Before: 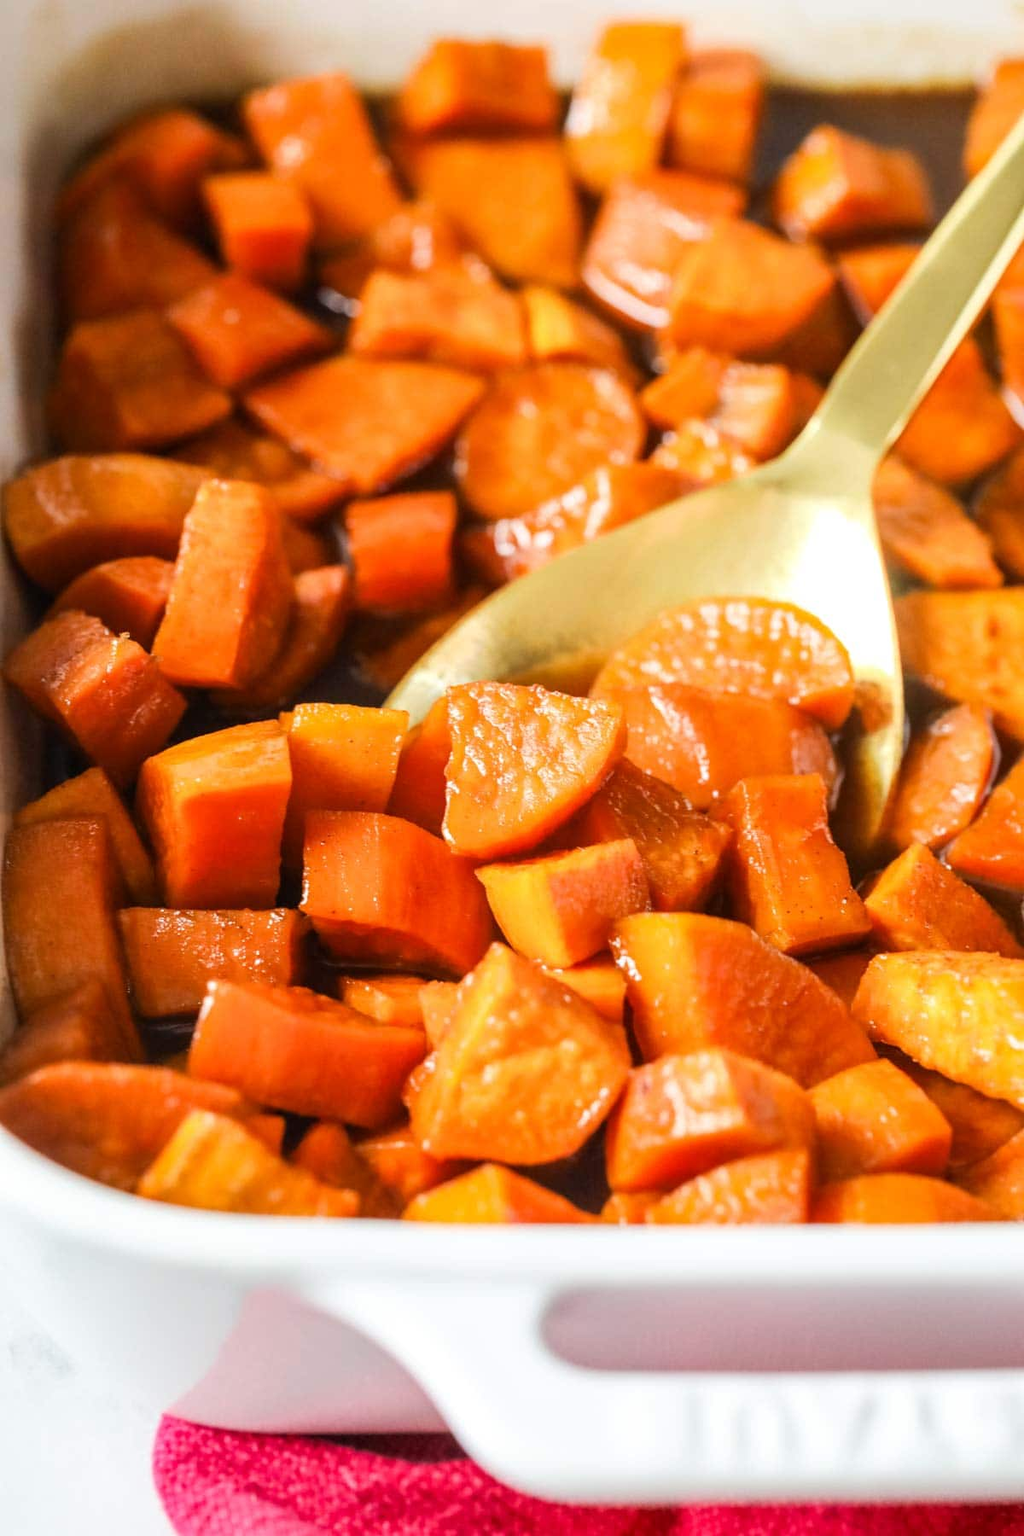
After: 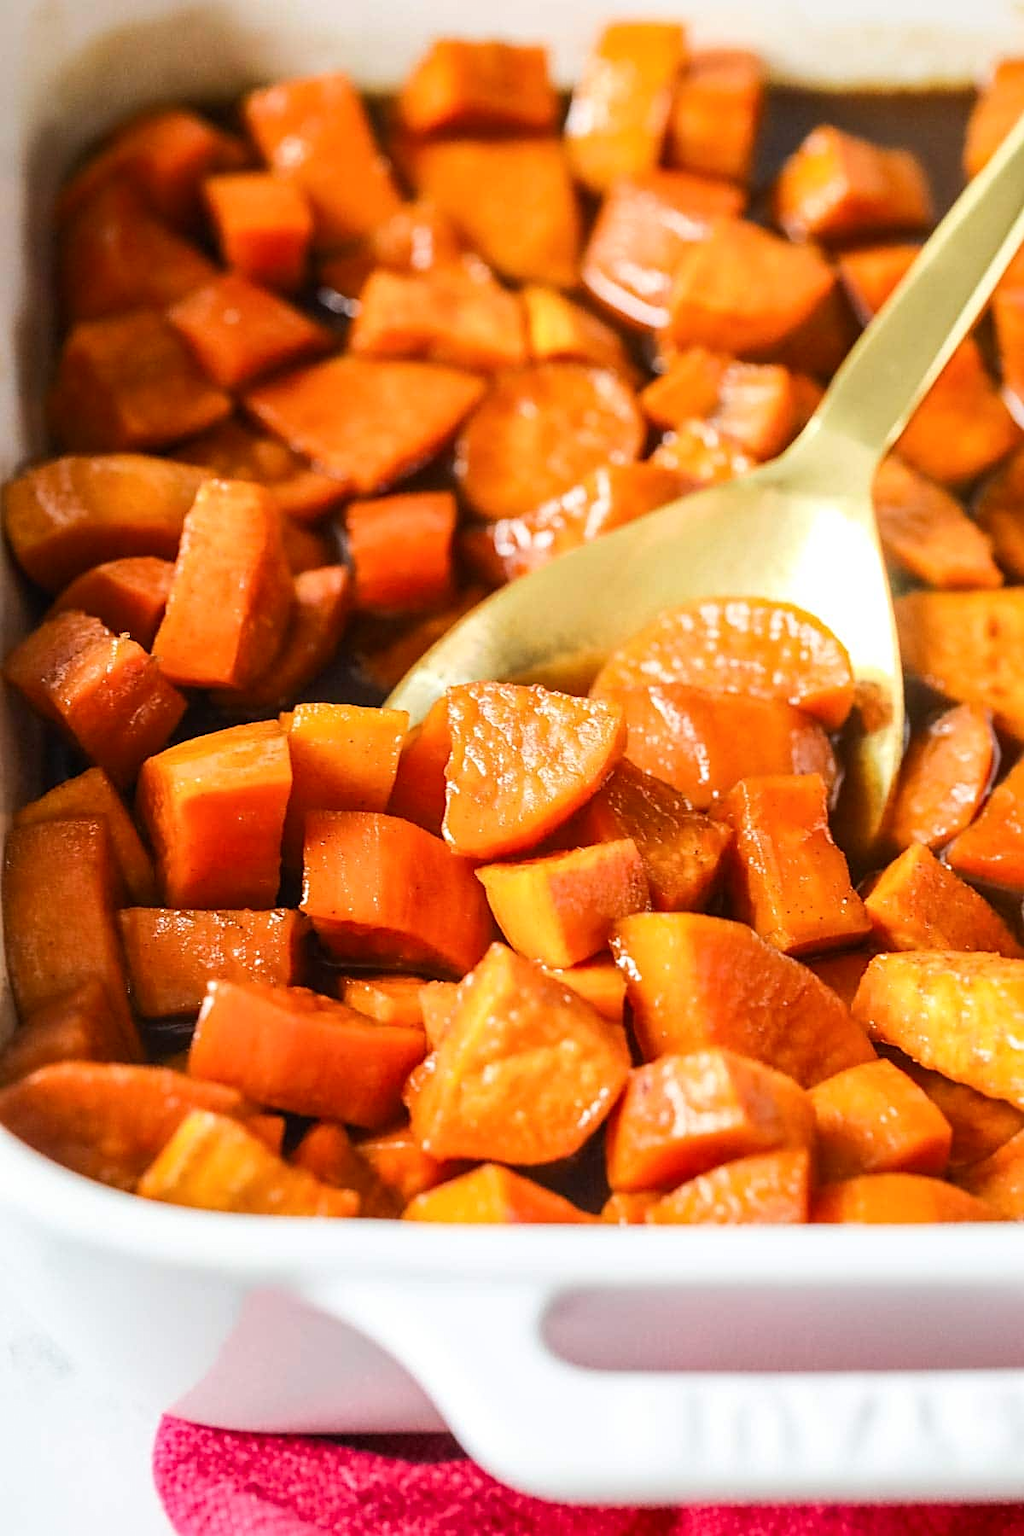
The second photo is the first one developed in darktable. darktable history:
sharpen: on, module defaults
tone curve: curves: ch0 [(0, 0) (0.003, 0.003) (0.011, 0.01) (0.025, 0.023) (0.044, 0.041) (0.069, 0.064) (0.1, 0.092) (0.136, 0.125) (0.177, 0.163) (0.224, 0.207) (0.277, 0.255) (0.335, 0.309) (0.399, 0.375) (0.468, 0.459) (0.543, 0.548) (0.623, 0.629) (0.709, 0.716) (0.801, 0.808) (0.898, 0.911) (1, 1)], color space Lab, independent channels, preserve colors none
